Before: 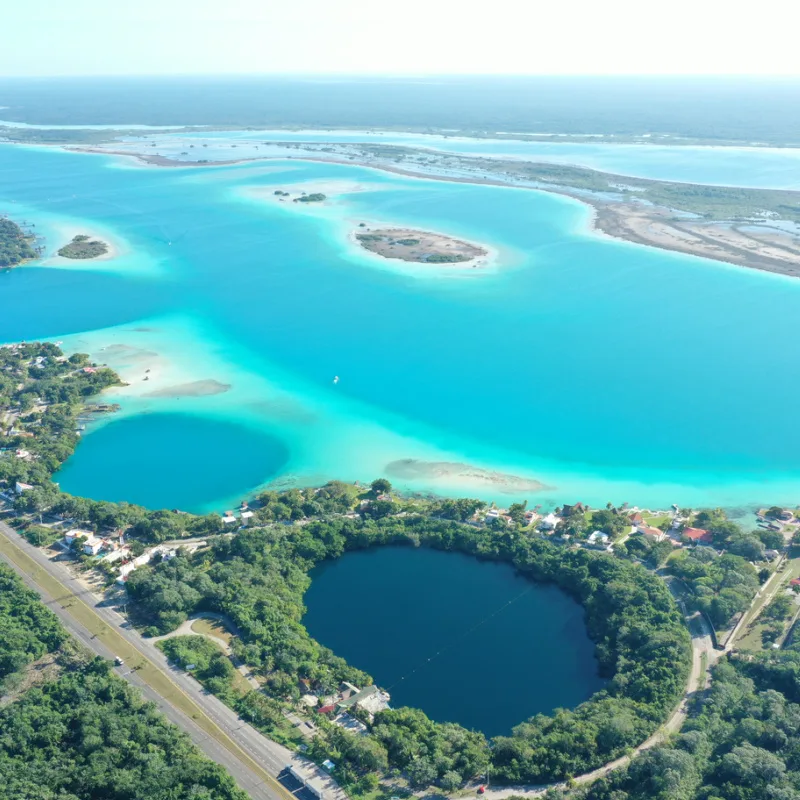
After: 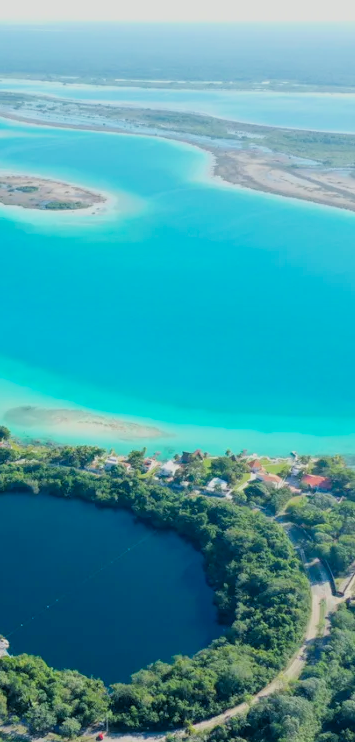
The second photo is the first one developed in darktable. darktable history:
crop: left 47.628%, top 6.643%, right 7.874%
filmic rgb: black relative exposure -7.6 EV, white relative exposure 4.64 EV, threshold 3 EV, target black luminance 0%, hardness 3.55, latitude 50.51%, contrast 1.033, highlights saturation mix 10%, shadows ↔ highlights balance -0.198%, color science v4 (2020), enable highlight reconstruction true
